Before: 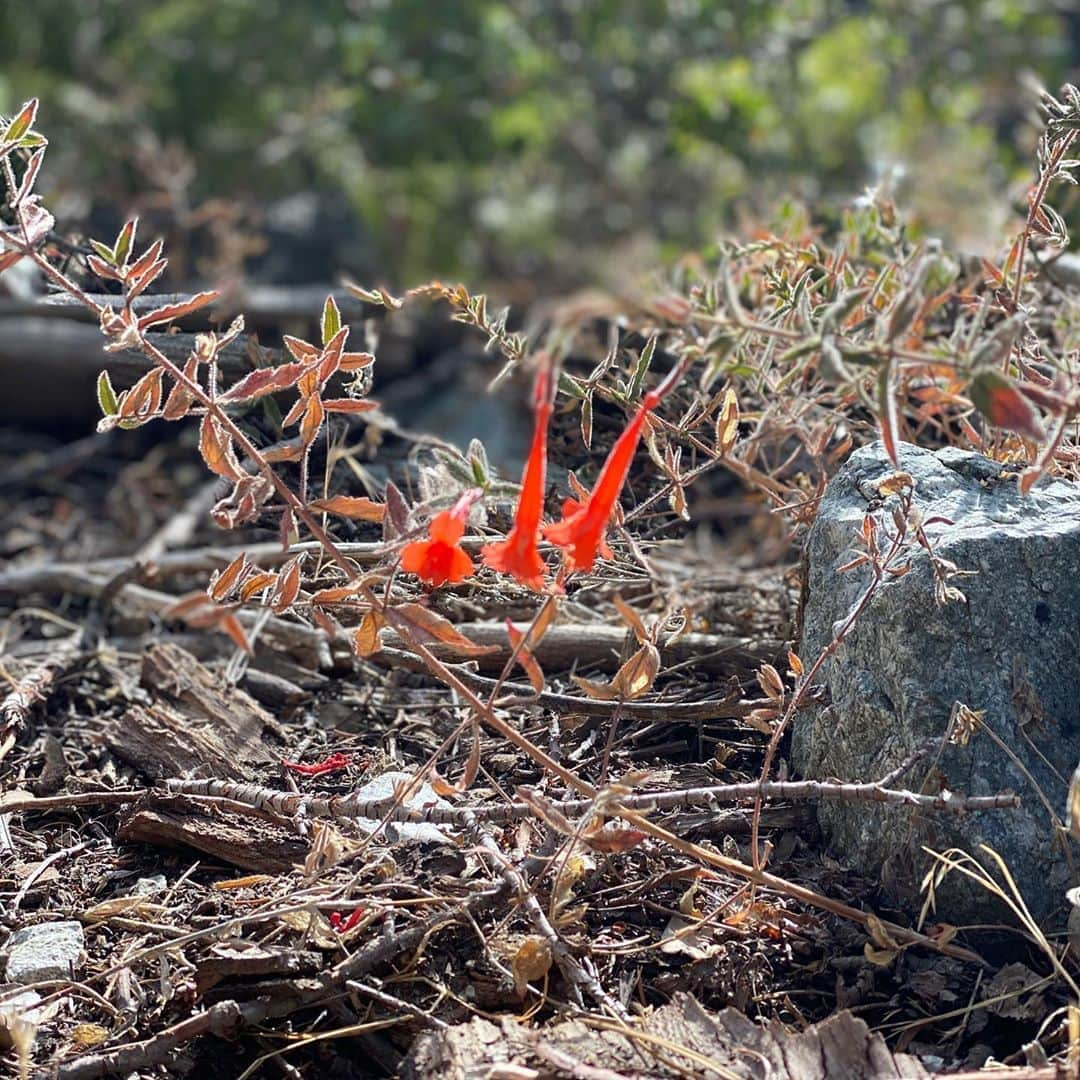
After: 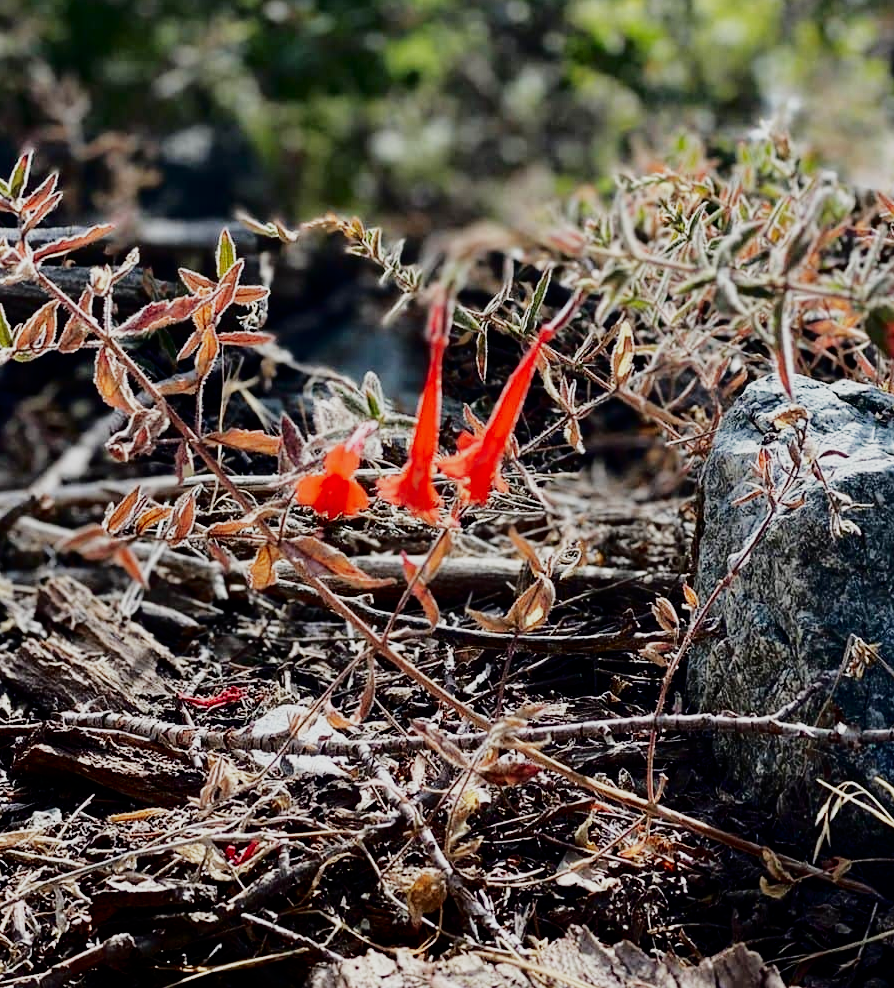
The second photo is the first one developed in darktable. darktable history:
crop: left 9.807%, top 6.259%, right 7.334%, bottom 2.177%
fill light: exposure -2 EV, width 8.6
sigmoid: contrast 1.7, skew -0.2, preserve hue 0%, red attenuation 0.1, red rotation 0.035, green attenuation 0.1, green rotation -0.017, blue attenuation 0.15, blue rotation -0.052, base primaries Rec2020
